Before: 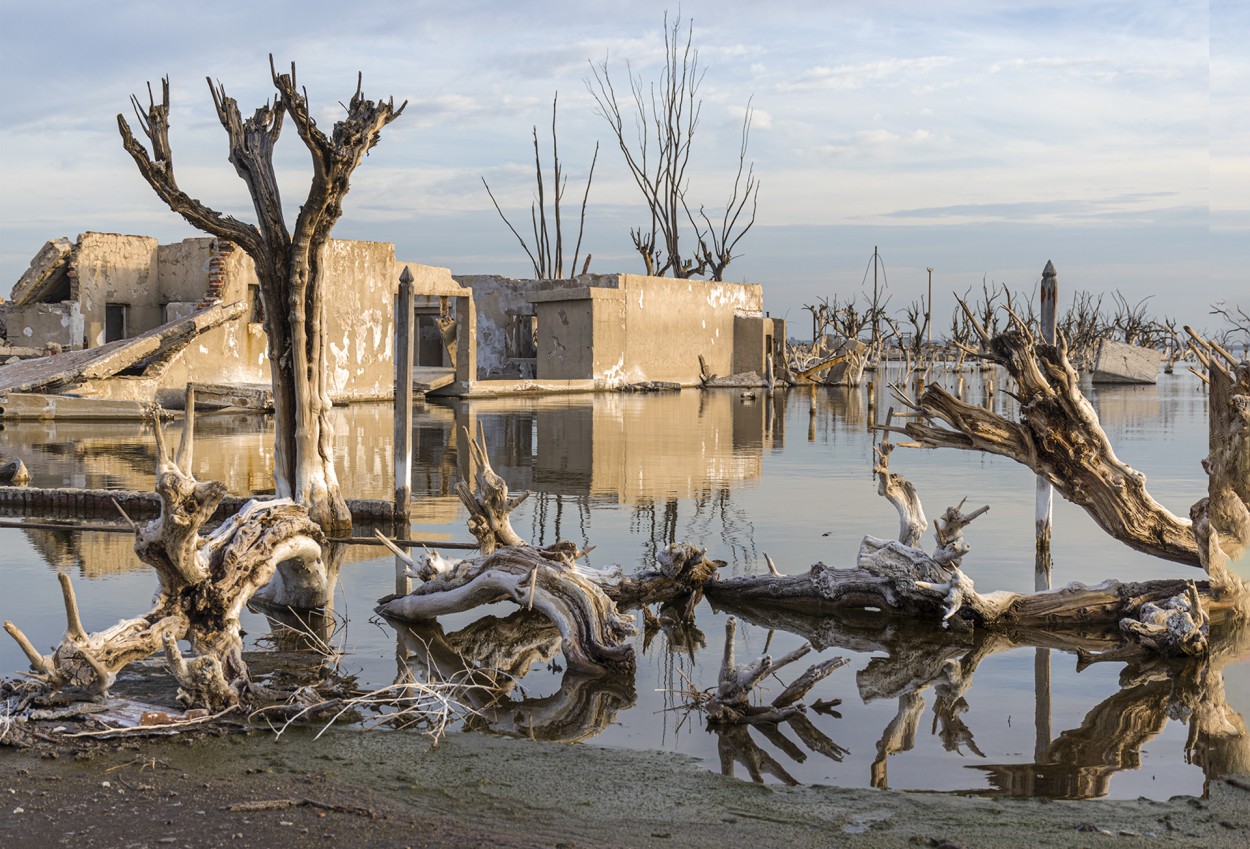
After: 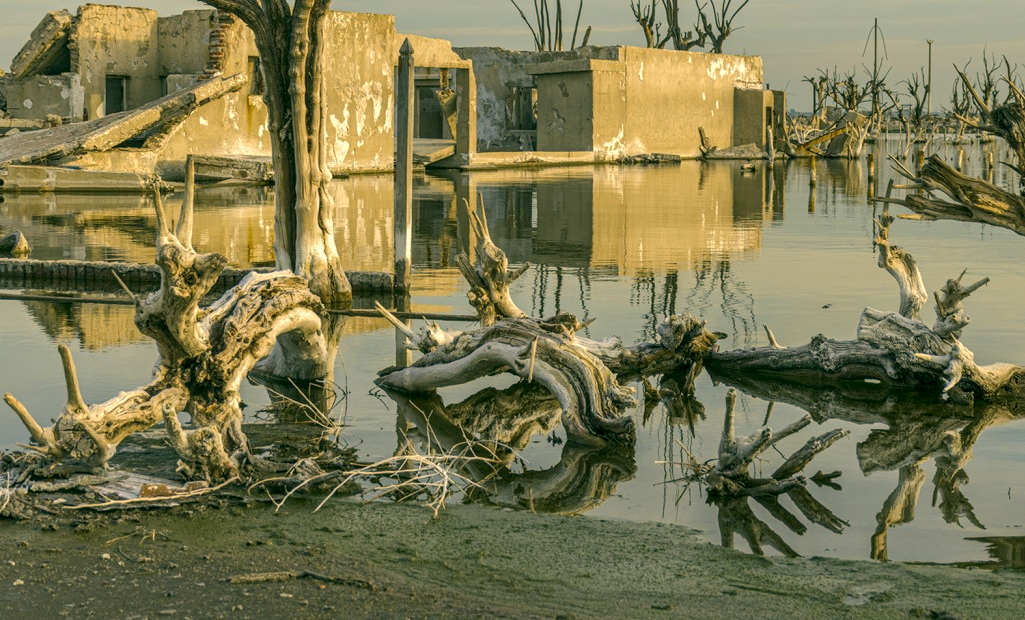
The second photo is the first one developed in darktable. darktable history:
color correction: highlights a* 4.66, highlights b* 23.69, shadows a* -16.3, shadows b* 4
local contrast: on, module defaults
crop: top 26.92%, right 17.972%
exposure: compensate exposure bias true, compensate highlight preservation false
shadows and highlights: on, module defaults
color calibration: gray › normalize channels true, illuminant same as pipeline (D50), adaptation XYZ, x 0.346, y 0.358, temperature 5013.32 K, gamut compression 0.01
